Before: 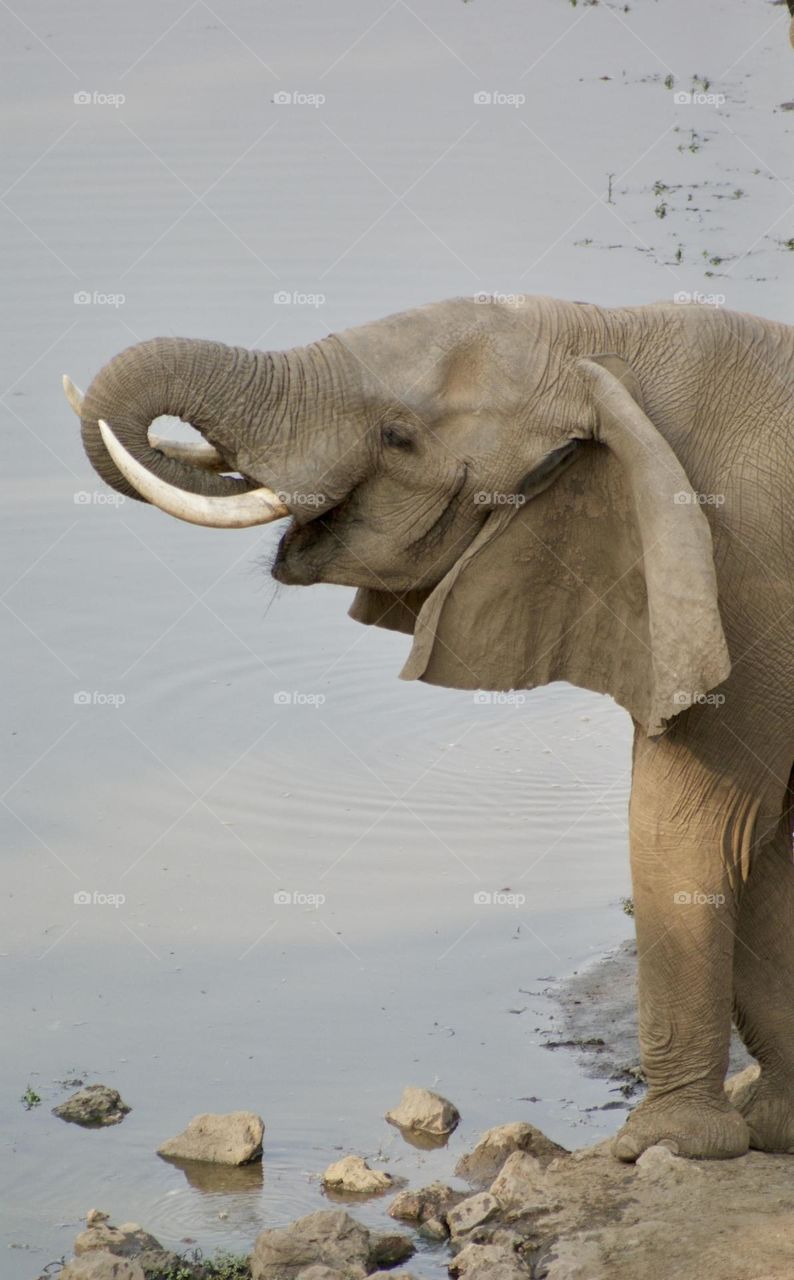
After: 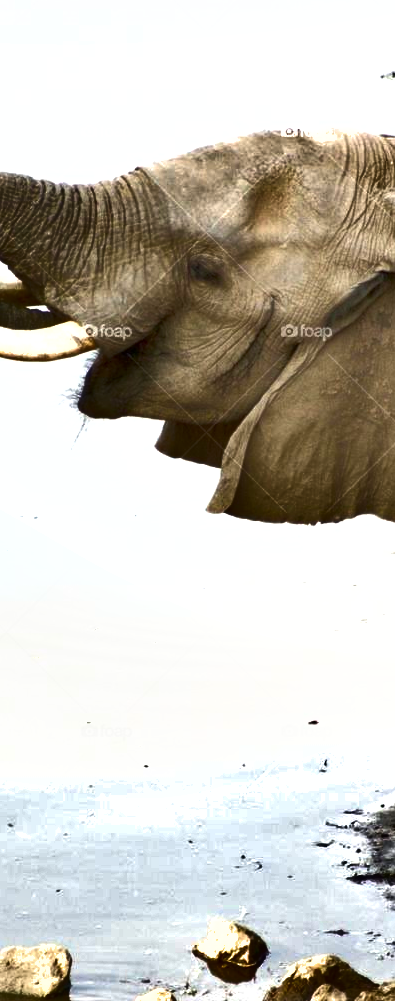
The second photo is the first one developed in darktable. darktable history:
shadows and highlights: shadows 24.13, highlights -79.31, soften with gaussian
exposure: black level correction 0, exposure 1.2 EV, compensate highlight preservation false
crop and rotate: angle 0.024°, left 24.42%, top 13.121%, right 25.809%, bottom 8.634%
